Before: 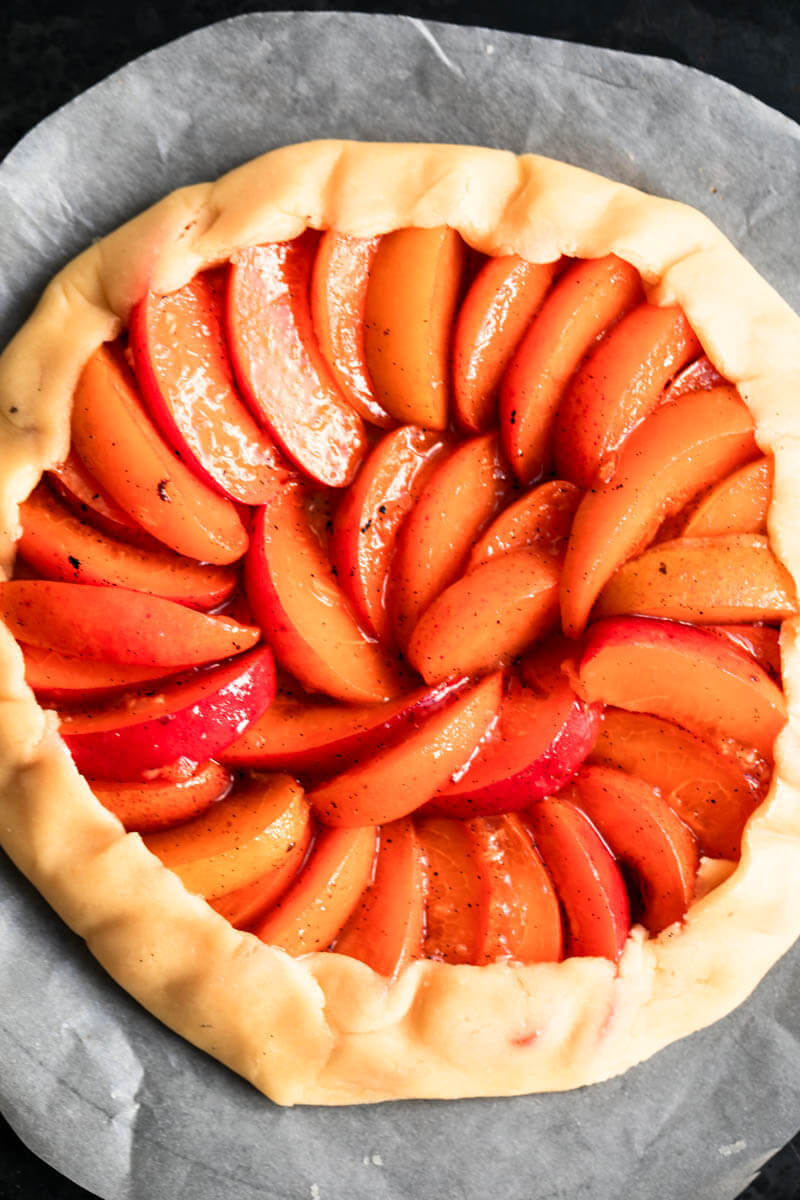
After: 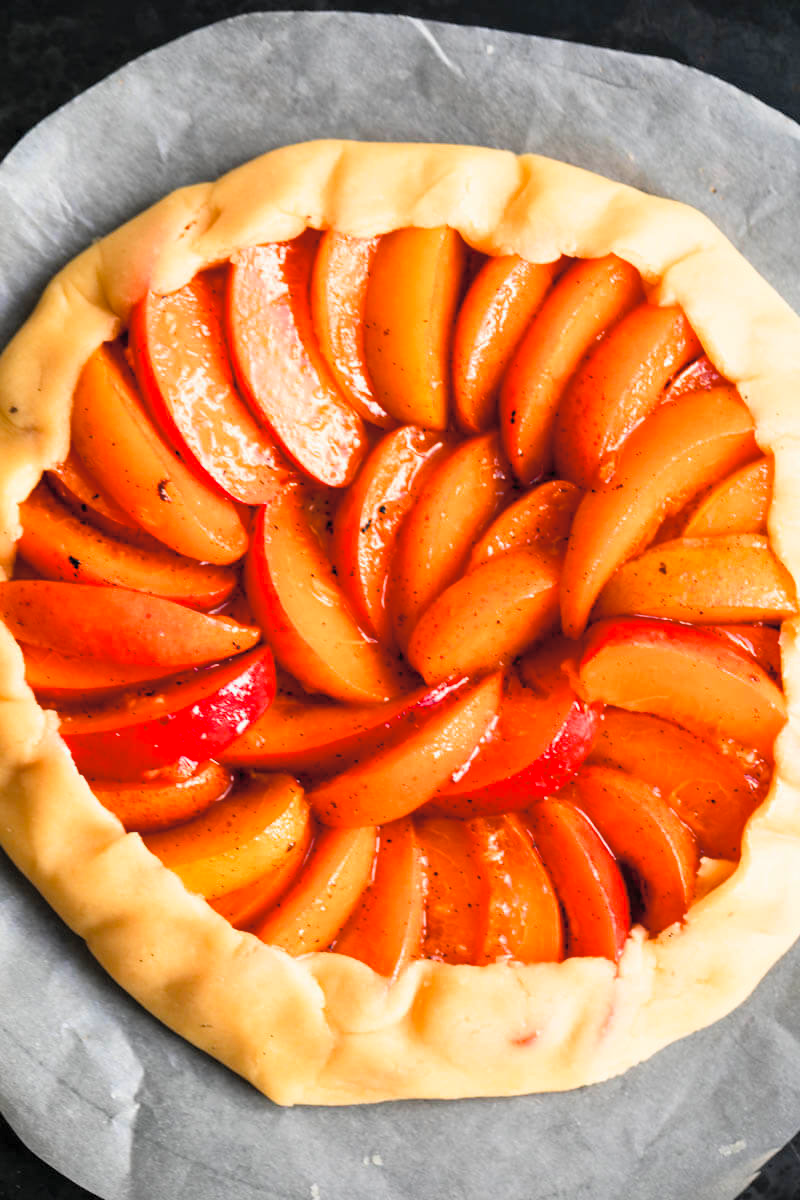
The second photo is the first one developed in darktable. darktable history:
color balance rgb: linear chroma grading › shadows -8%, linear chroma grading › global chroma 10%, perceptual saturation grading › global saturation 2%, perceptual saturation grading › highlights -2%, perceptual saturation grading › mid-tones 4%, perceptual saturation grading › shadows 8%, perceptual brilliance grading › global brilliance 2%, perceptual brilliance grading › highlights -4%, global vibrance 16%, saturation formula JzAzBz (2021)
exposure: exposure 0 EV, compensate highlight preservation false
contrast brightness saturation: brightness 0.13
